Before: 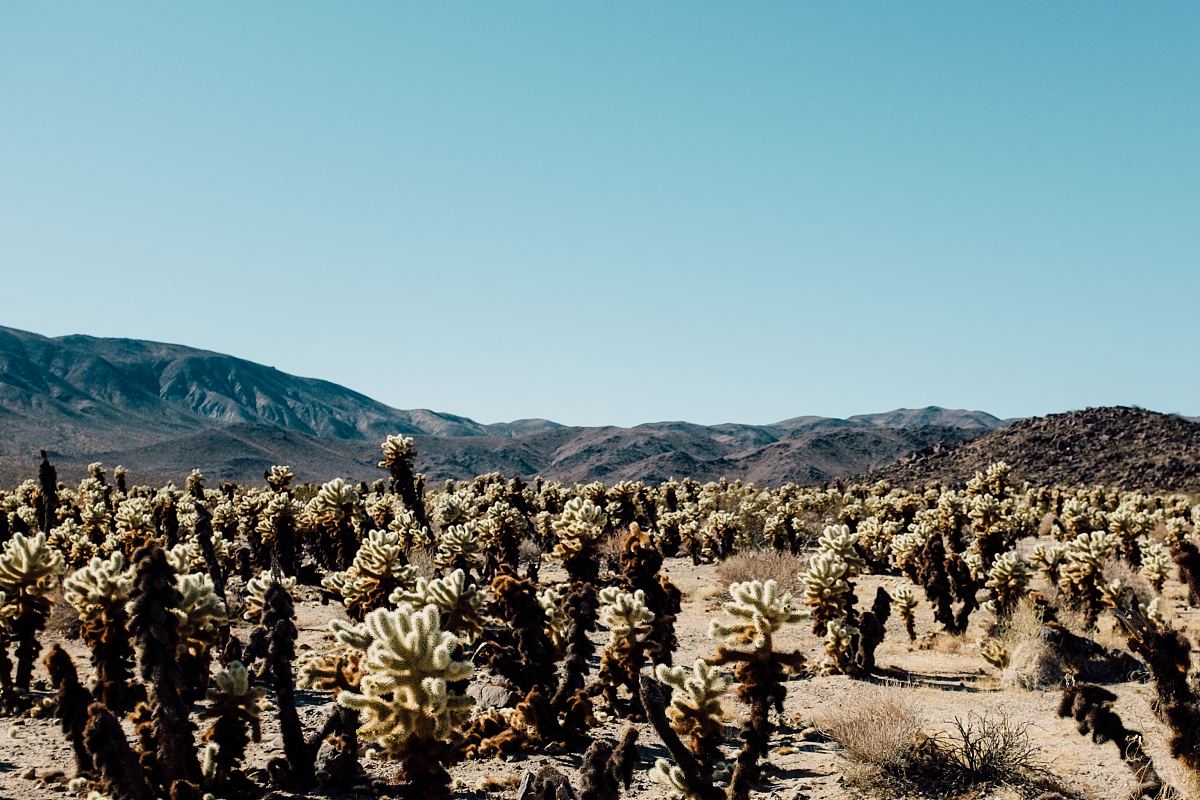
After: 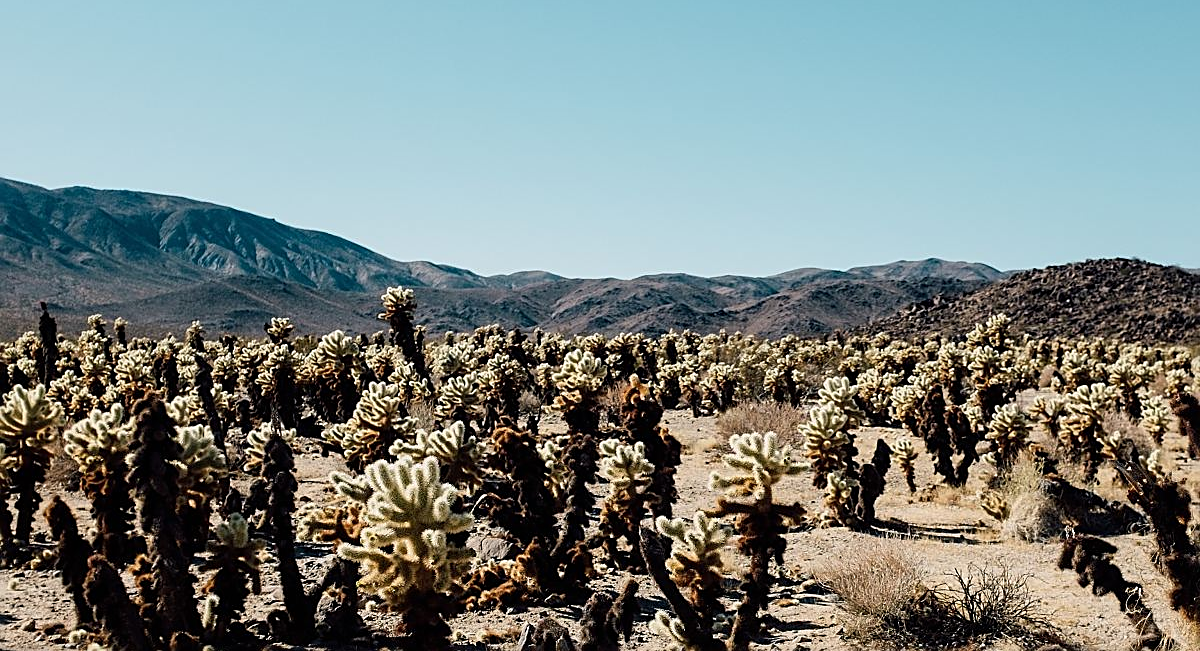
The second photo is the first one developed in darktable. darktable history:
sharpen: on, module defaults
crop and rotate: top 18.507%
